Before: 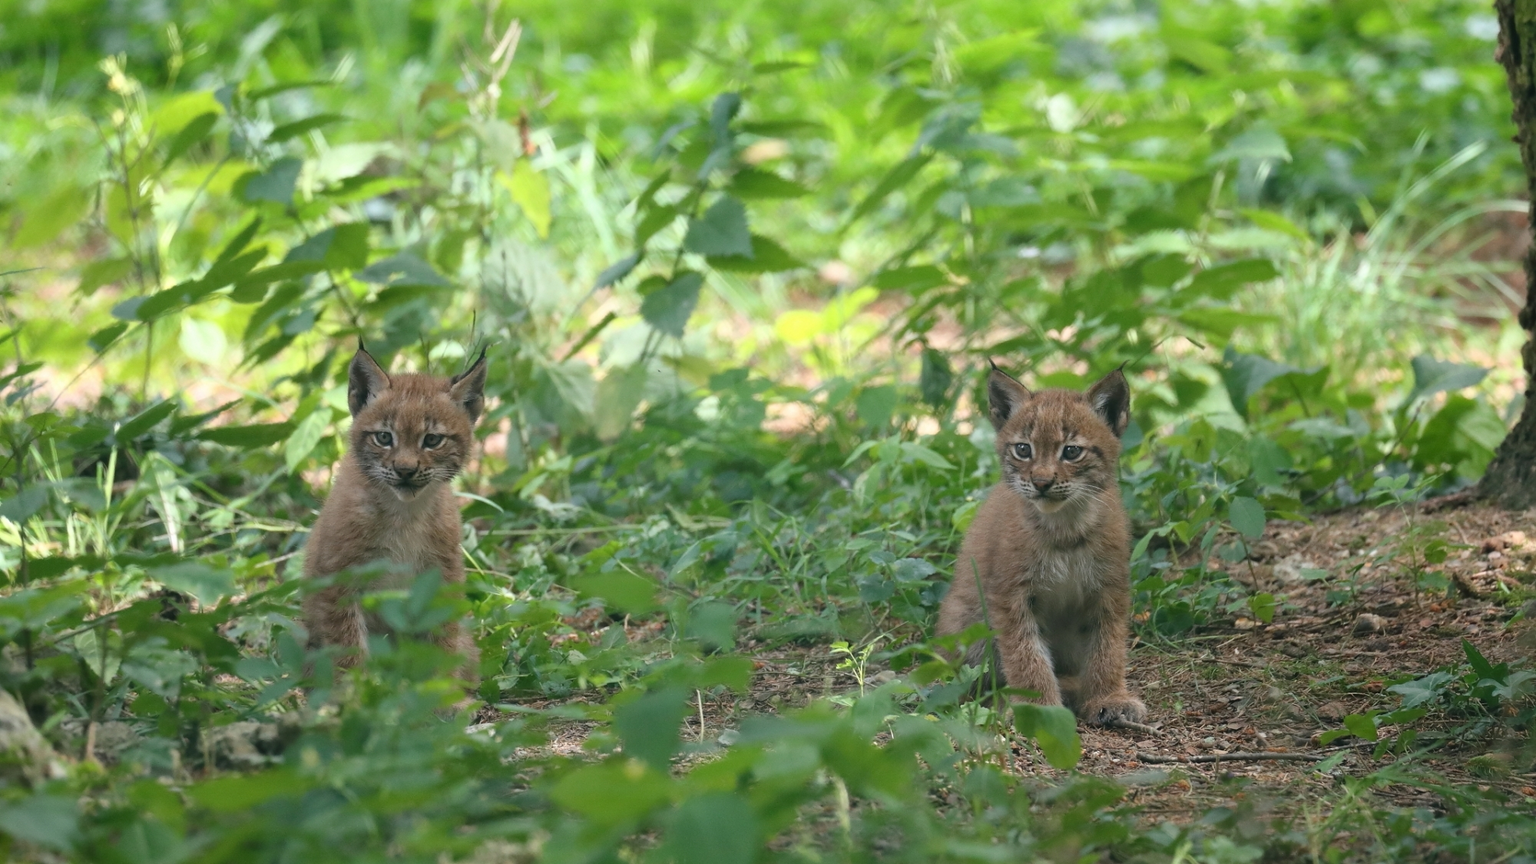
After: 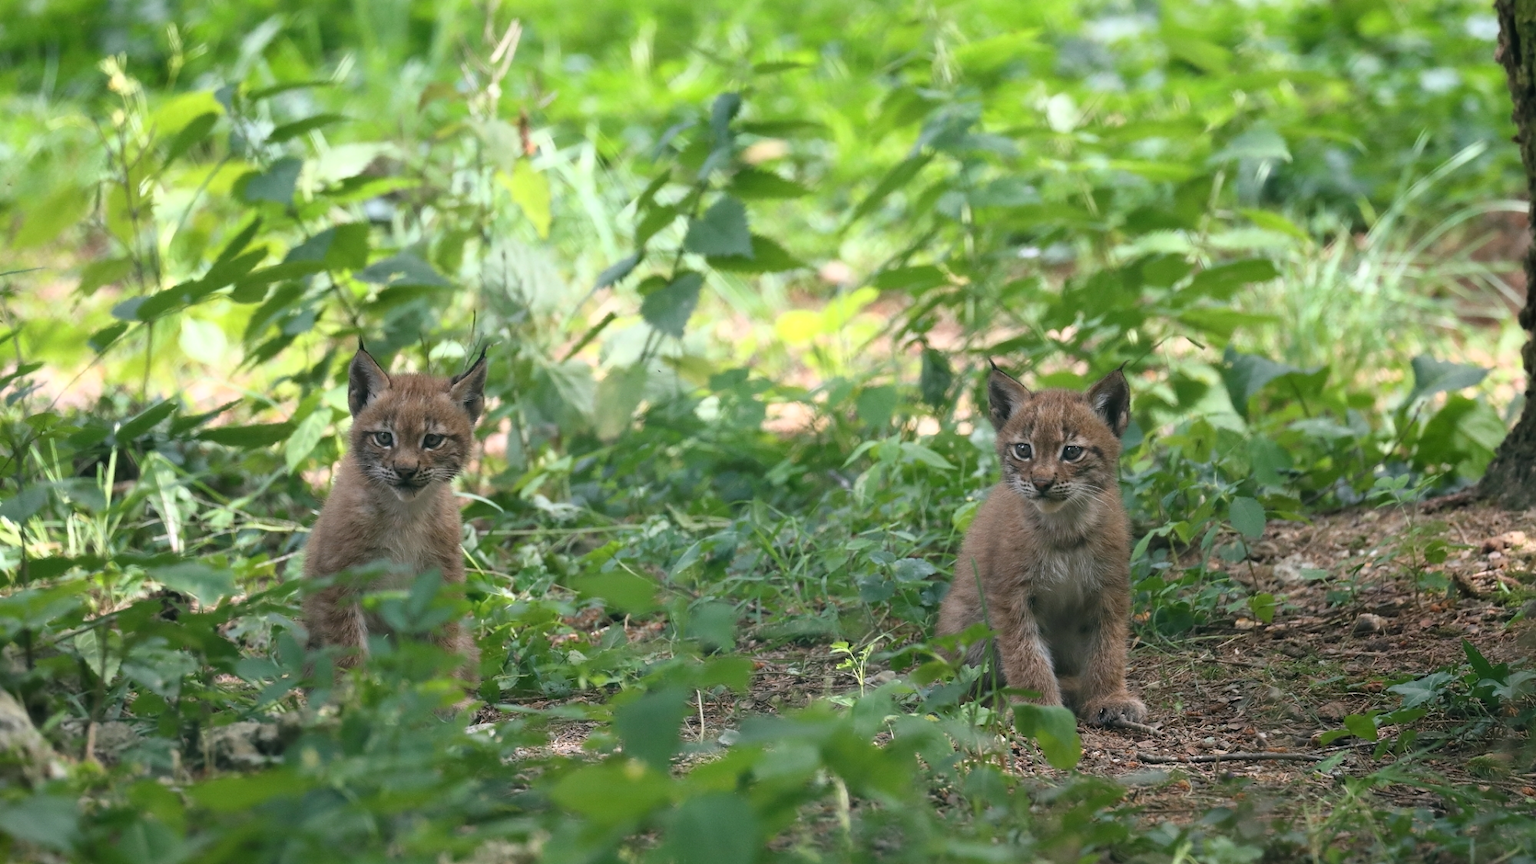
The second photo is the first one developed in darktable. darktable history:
white balance: red 1.009, blue 1.027
rgb curve: curves: ch0 [(0, 0) (0.078, 0.051) (0.929, 0.956) (1, 1)], compensate middle gray true
